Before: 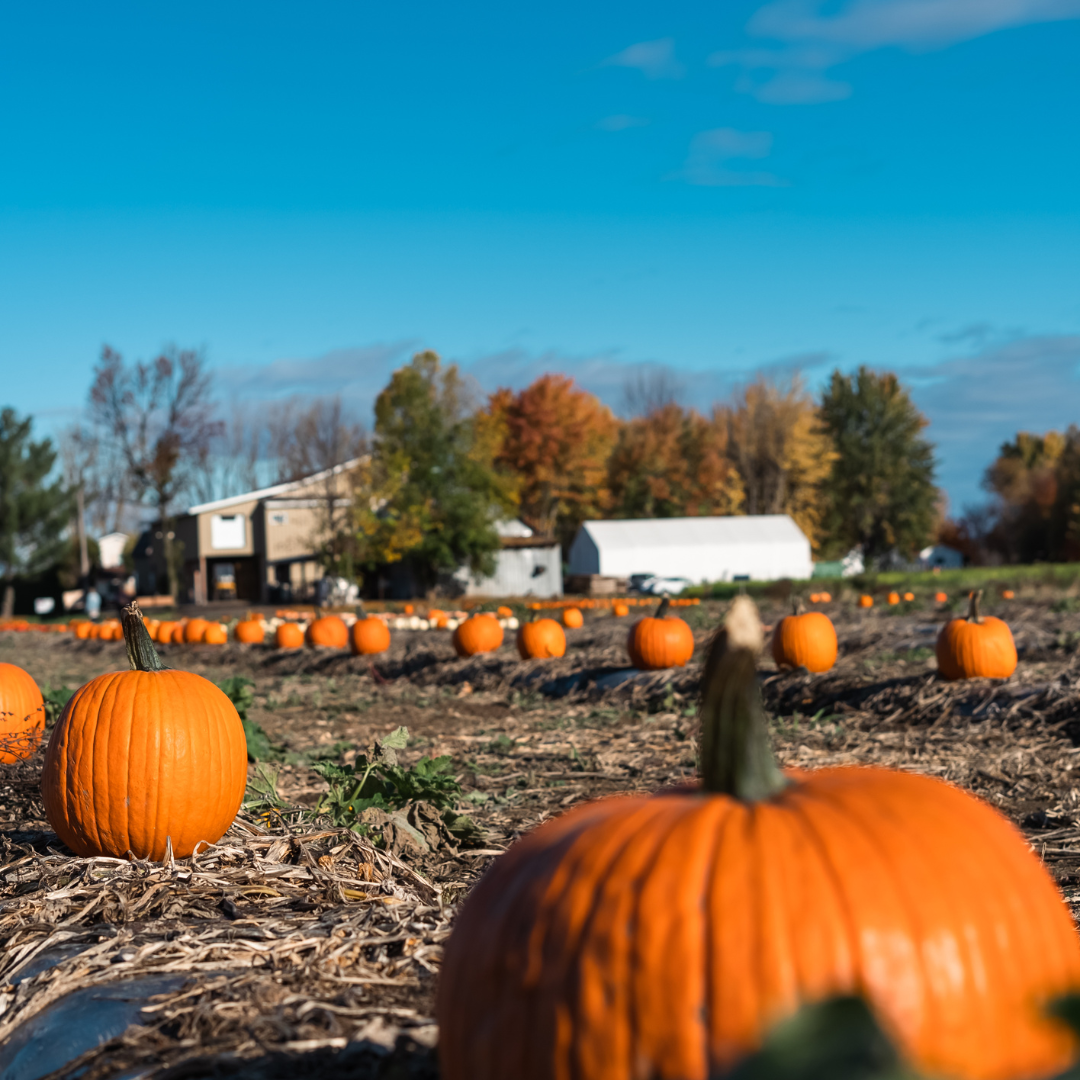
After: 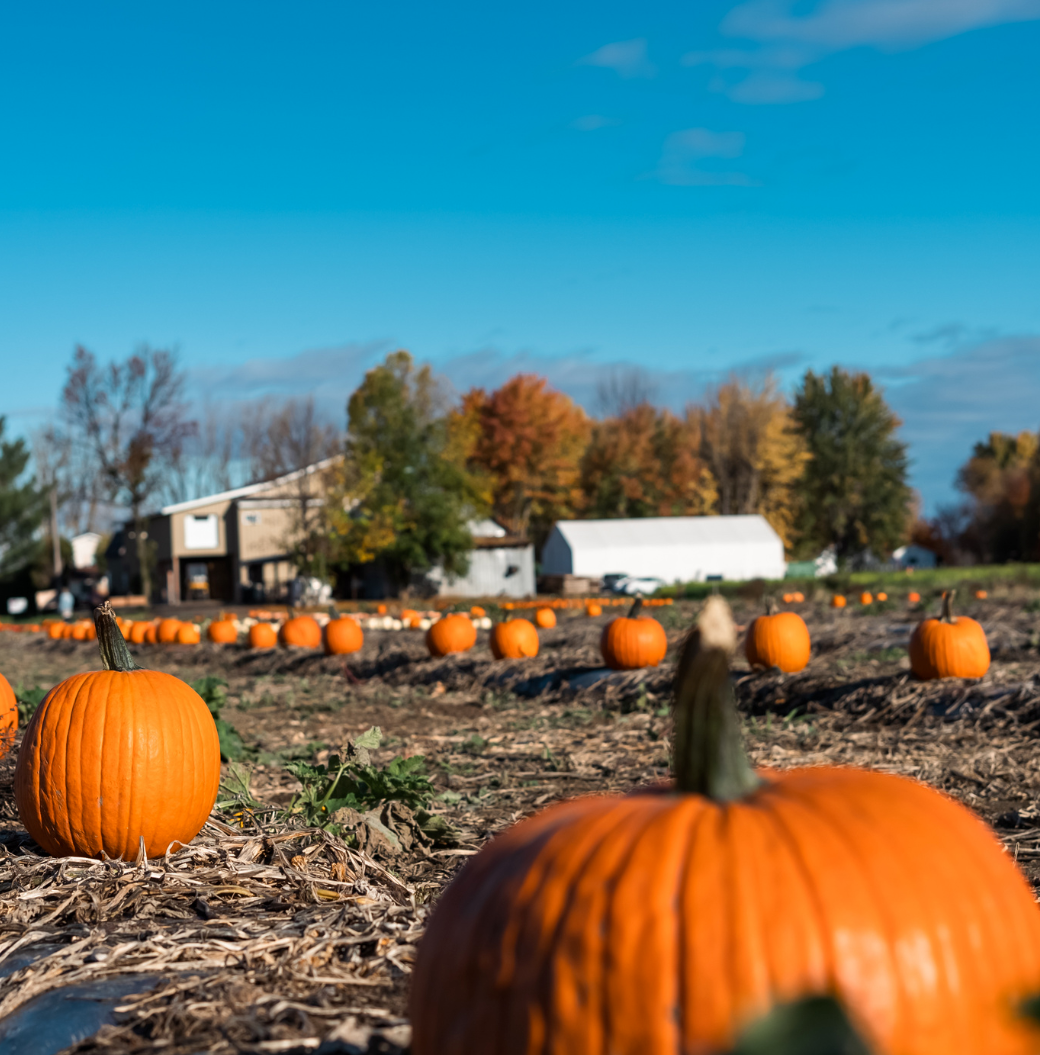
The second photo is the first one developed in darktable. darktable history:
crop and rotate: left 2.536%, right 1.107%, bottom 2.246%
exposure: black level correction 0.001, compensate highlight preservation false
